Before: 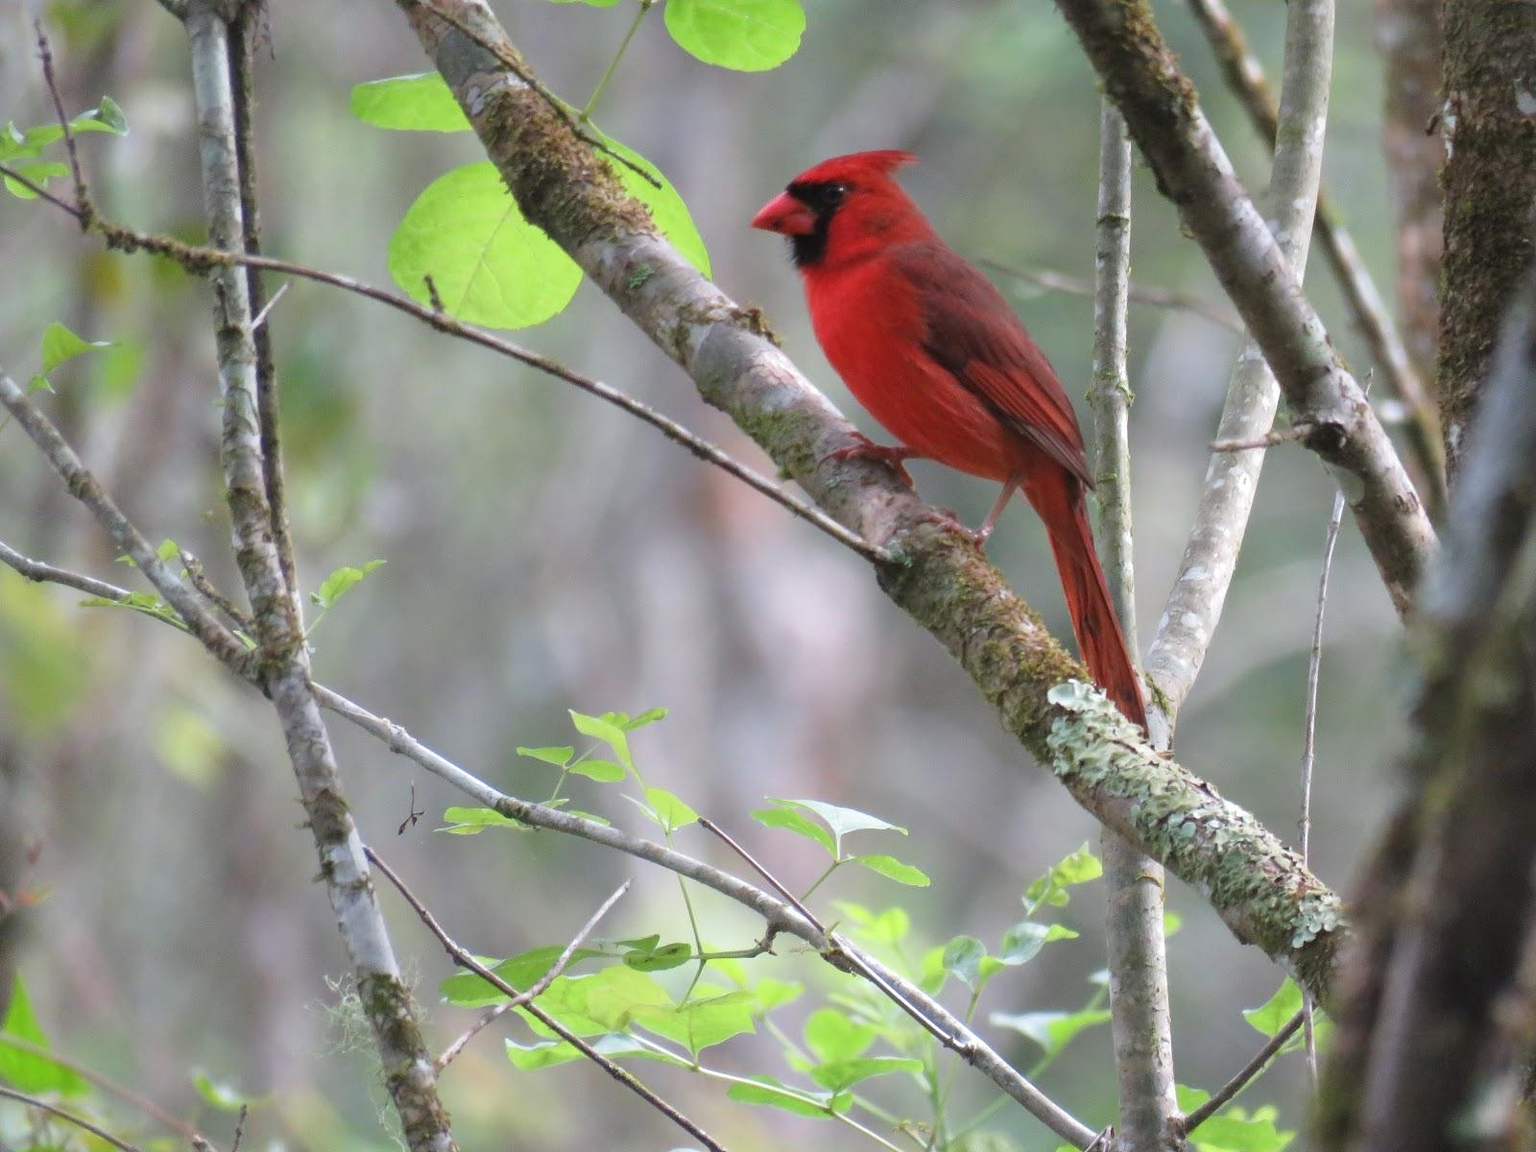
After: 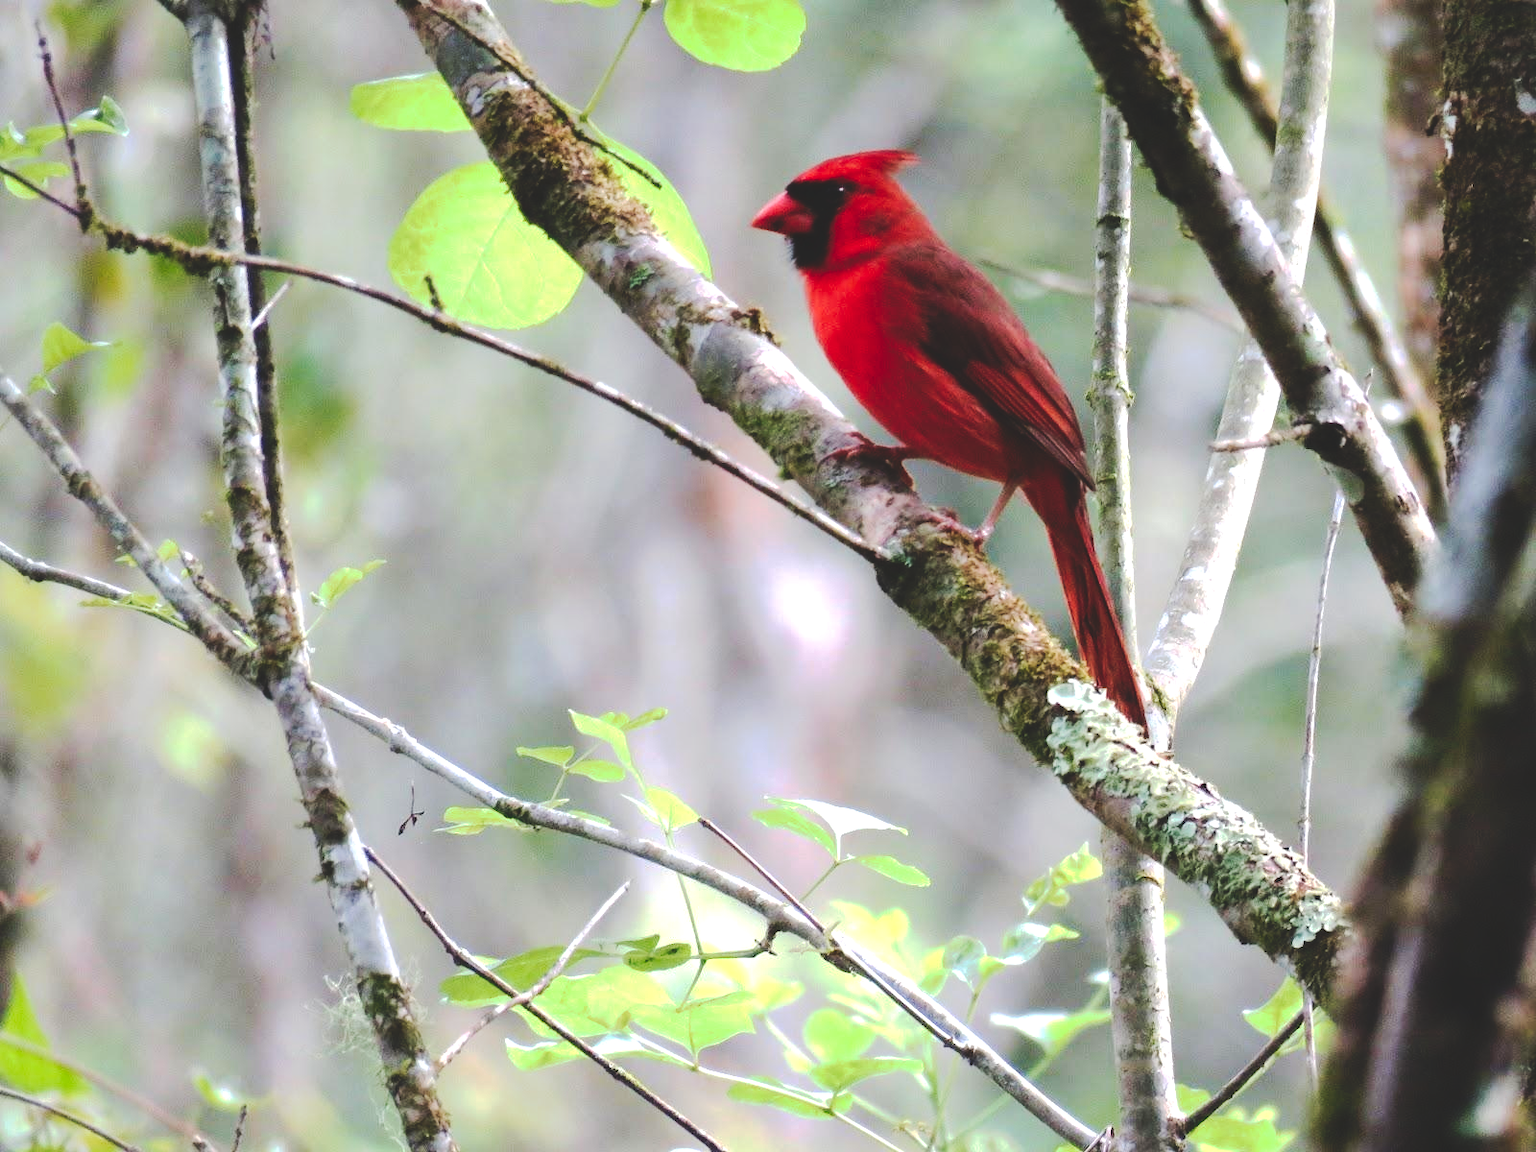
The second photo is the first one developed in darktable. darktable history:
tone curve: curves: ch0 [(0, 0) (0.003, 0.132) (0.011, 0.136) (0.025, 0.14) (0.044, 0.147) (0.069, 0.149) (0.1, 0.156) (0.136, 0.163) (0.177, 0.177) (0.224, 0.2) (0.277, 0.251) (0.335, 0.311) (0.399, 0.387) (0.468, 0.487) (0.543, 0.585) (0.623, 0.675) (0.709, 0.742) (0.801, 0.81) (0.898, 0.867) (1, 1)], preserve colors none
tone equalizer: -8 EV -0.75 EV, -7 EV -0.7 EV, -6 EV -0.6 EV, -5 EV -0.4 EV, -3 EV 0.4 EV, -2 EV 0.6 EV, -1 EV 0.7 EV, +0 EV 0.75 EV, edges refinement/feathering 500, mask exposure compensation -1.57 EV, preserve details no
velvia: on, module defaults
